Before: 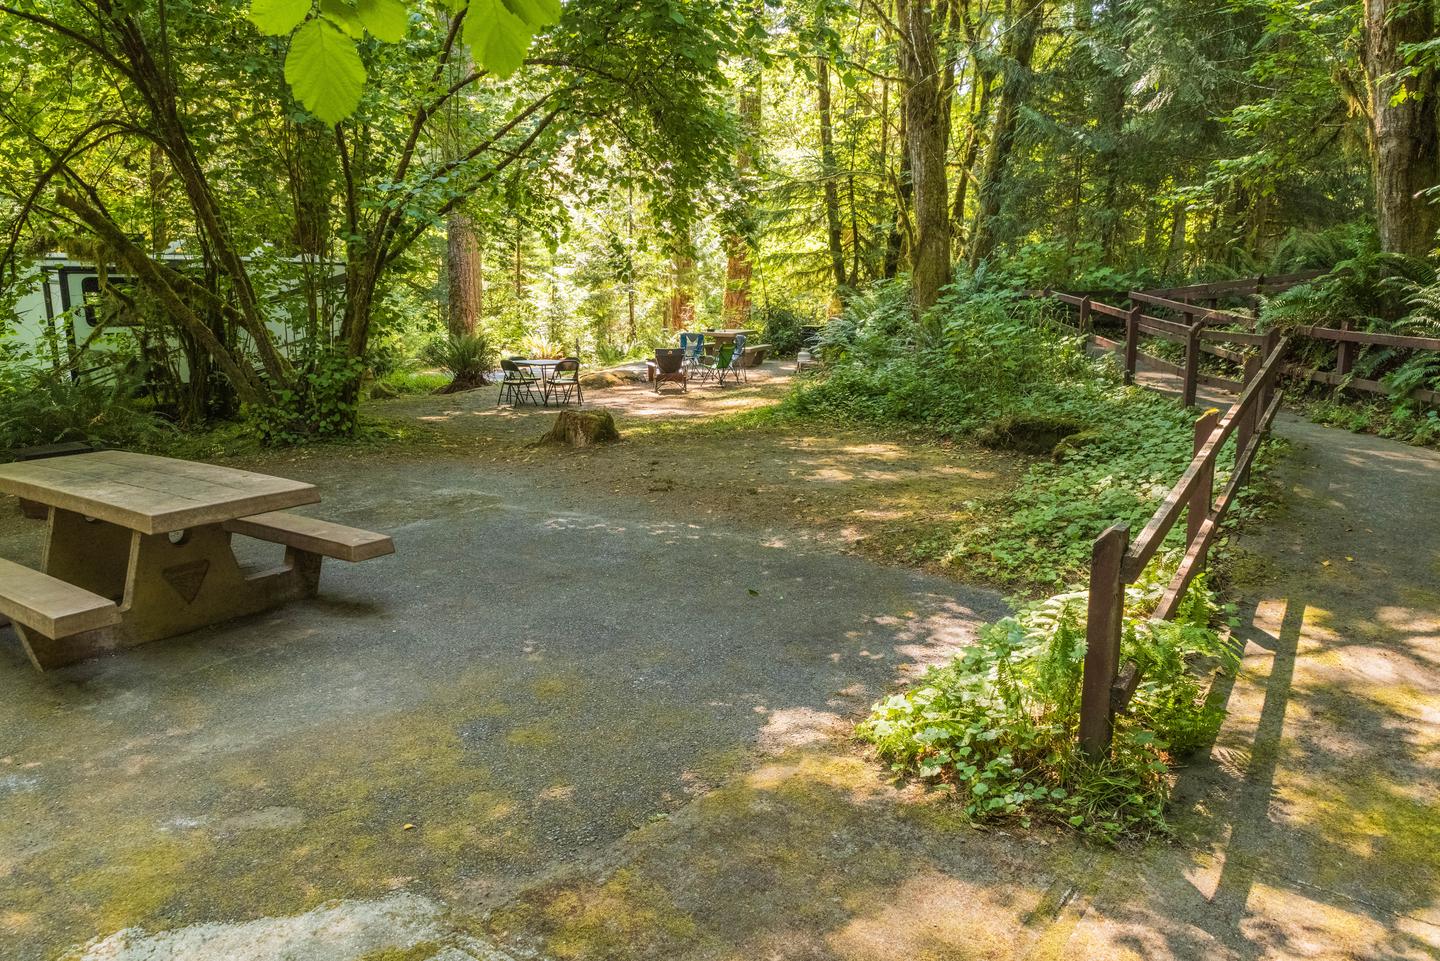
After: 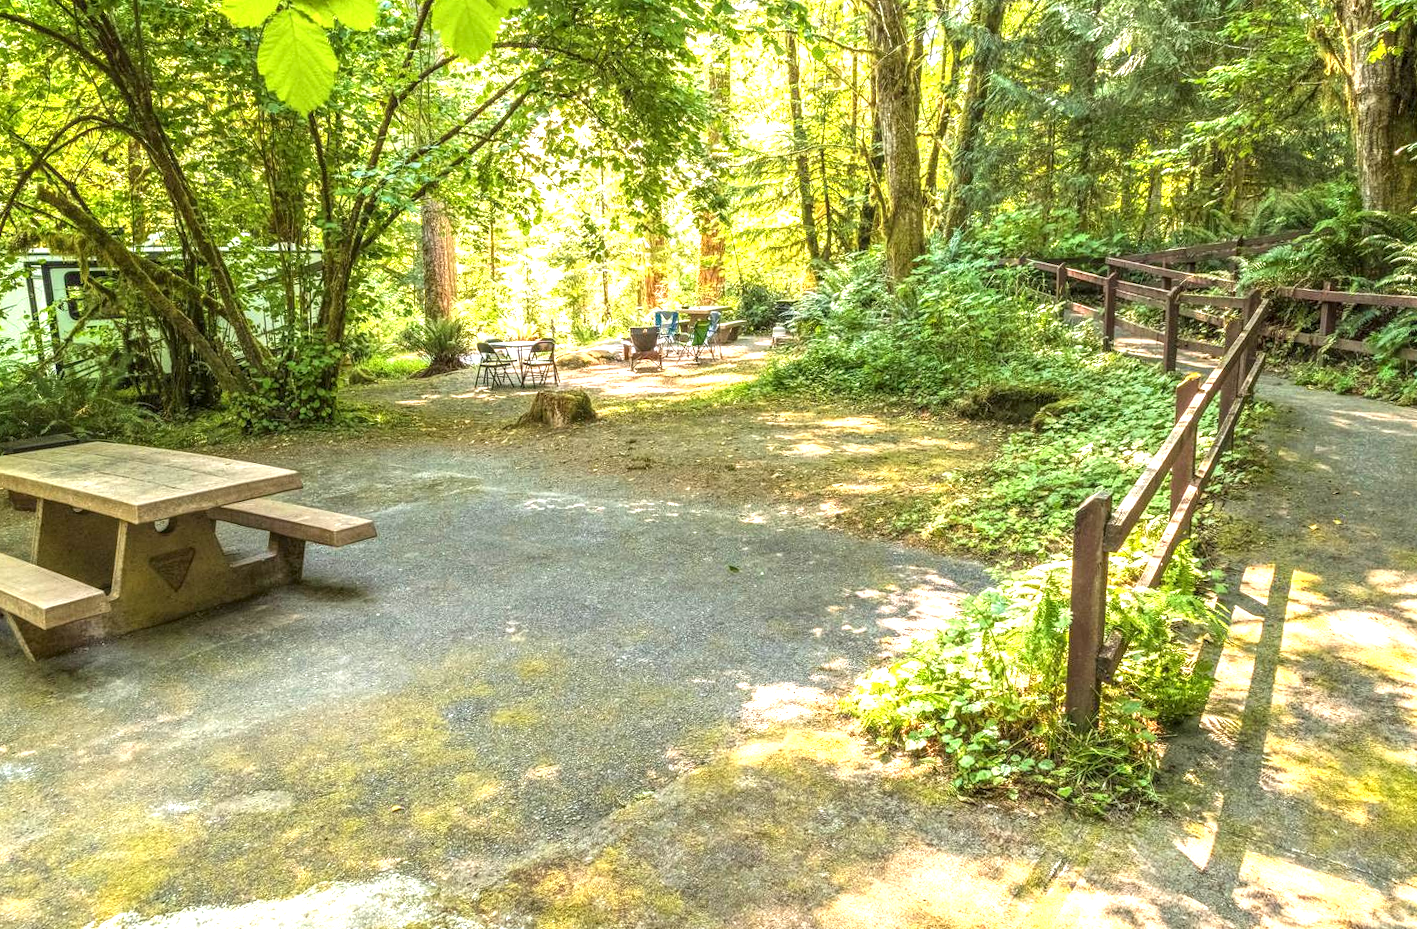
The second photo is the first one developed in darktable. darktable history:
exposure: exposure 1.25 EV, compensate exposure bias true, compensate highlight preservation false
local contrast: on, module defaults
rotate and perspective: rotation -1.32°, lens shift (horizontal) -0.031, crop left 0.015, crop right 0.985, crop top 0.047, crop bottom 0.982
